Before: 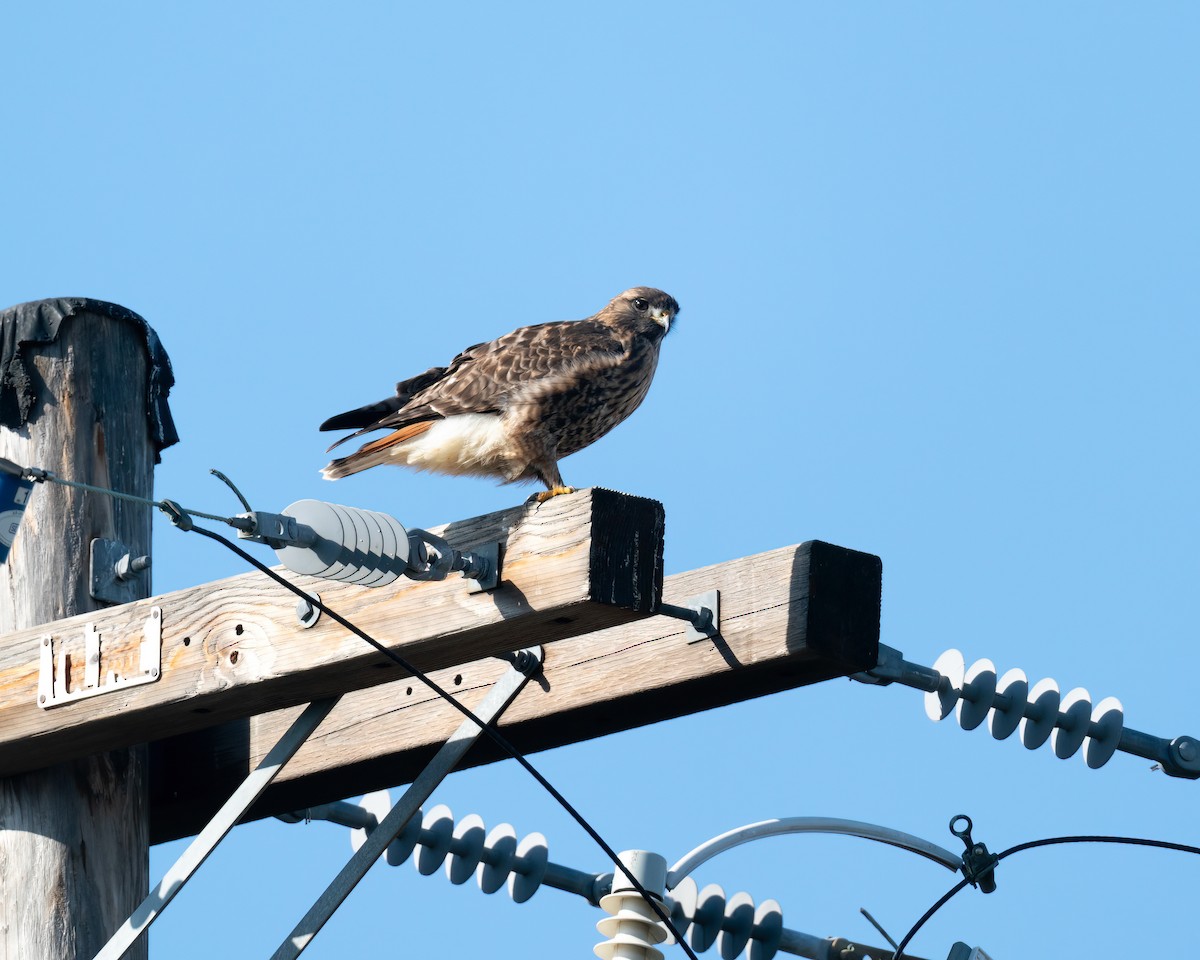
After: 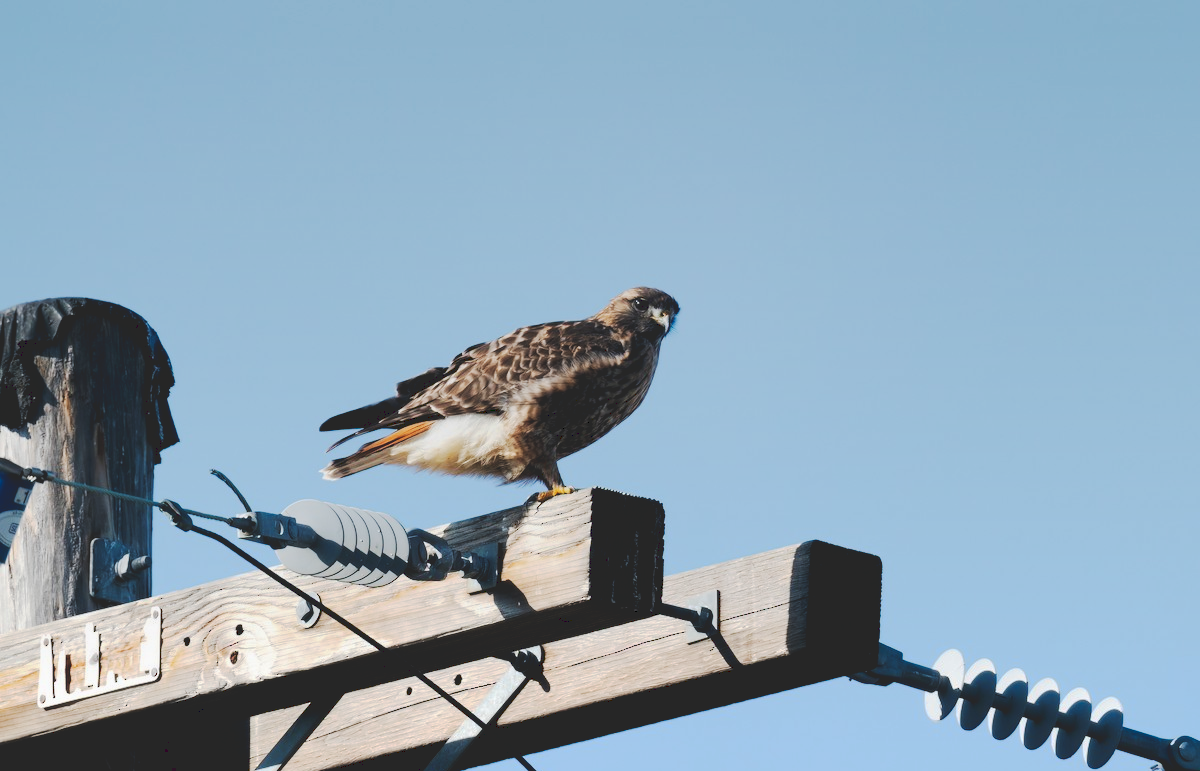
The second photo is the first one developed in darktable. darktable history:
crop: bottom 19.644%
graduated density: on, module defaults
tone curve: curves: ch0 [(0, 0) (0.003, 0.15) (0.011, 0.151) (0.025, 0.15) (0.044, 0.15) (0.069, 0.151) (0.1, 0.153) (0.136, 0.16) (0.177, 0.183) (0.224, 0.21) (0.277, 0.253) (0.335, 0.309) (0.399, 0.389) (0.468, 0.479) (0.543, 0.58) (0.623, 0.677) (0.709, 0.747) (0.801, 0.808) (0.898, 0.87) (1, 1)], preserve colors none
